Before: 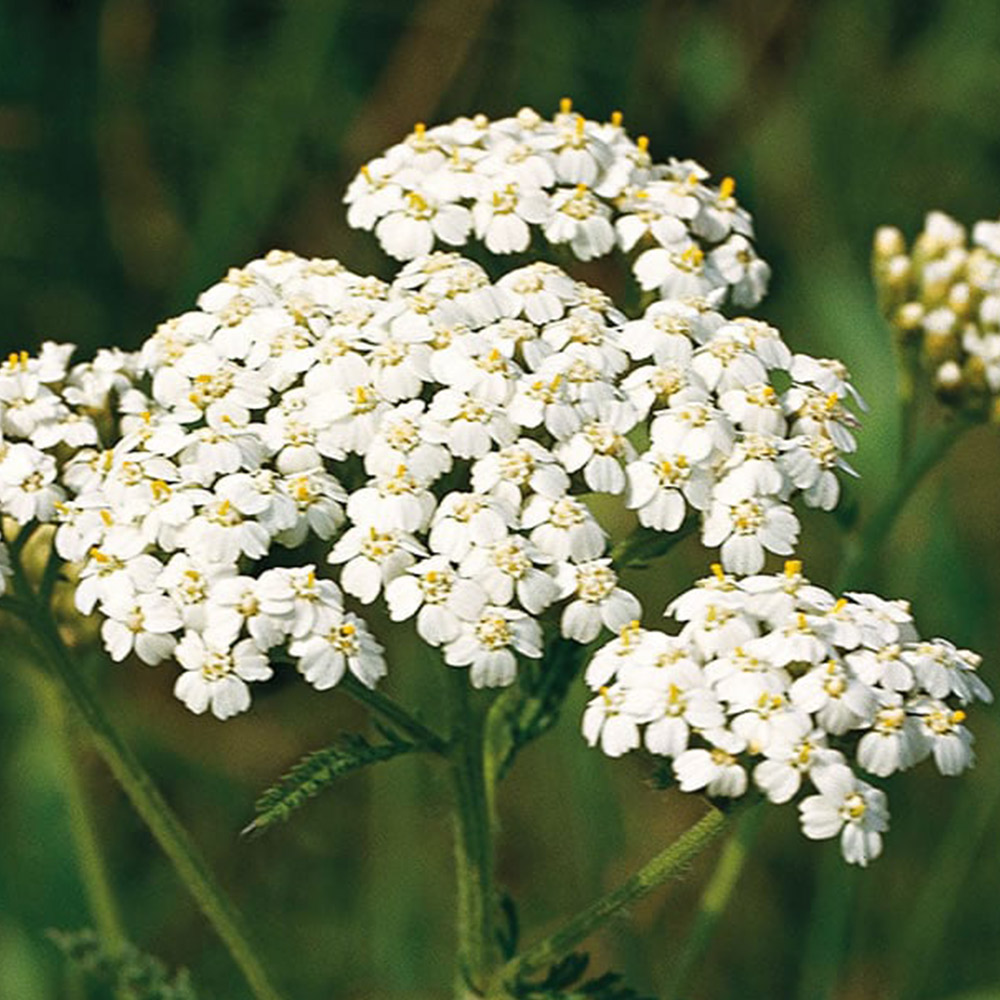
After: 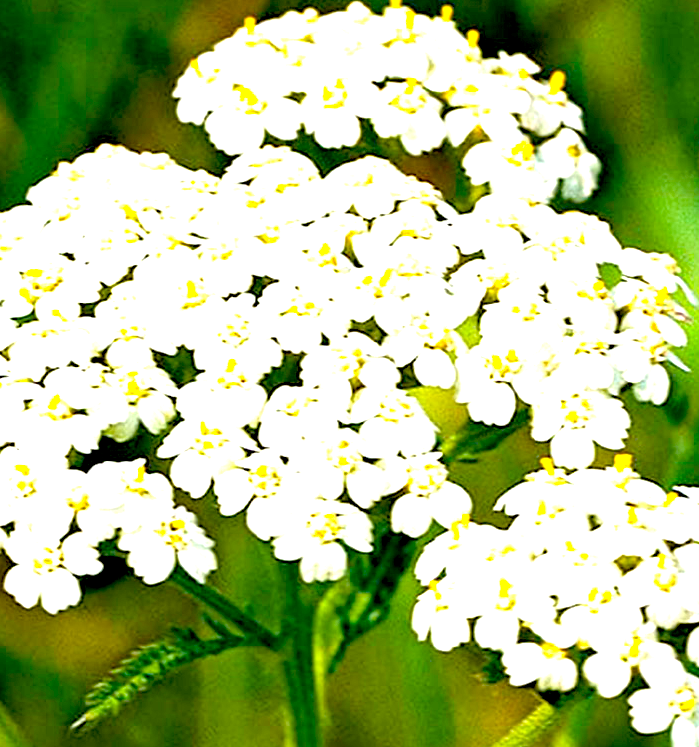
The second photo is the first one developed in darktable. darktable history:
exposure: black level correction 0.016, exposure 1.774 EV, compensate highlight preservation false
color balance rgb: perceptual saturation grading › global saturation 30%, global vibrance 10%
crop and rotate: left 17.046%, top 10.659%, right 12.989%, bottom 14.553%
